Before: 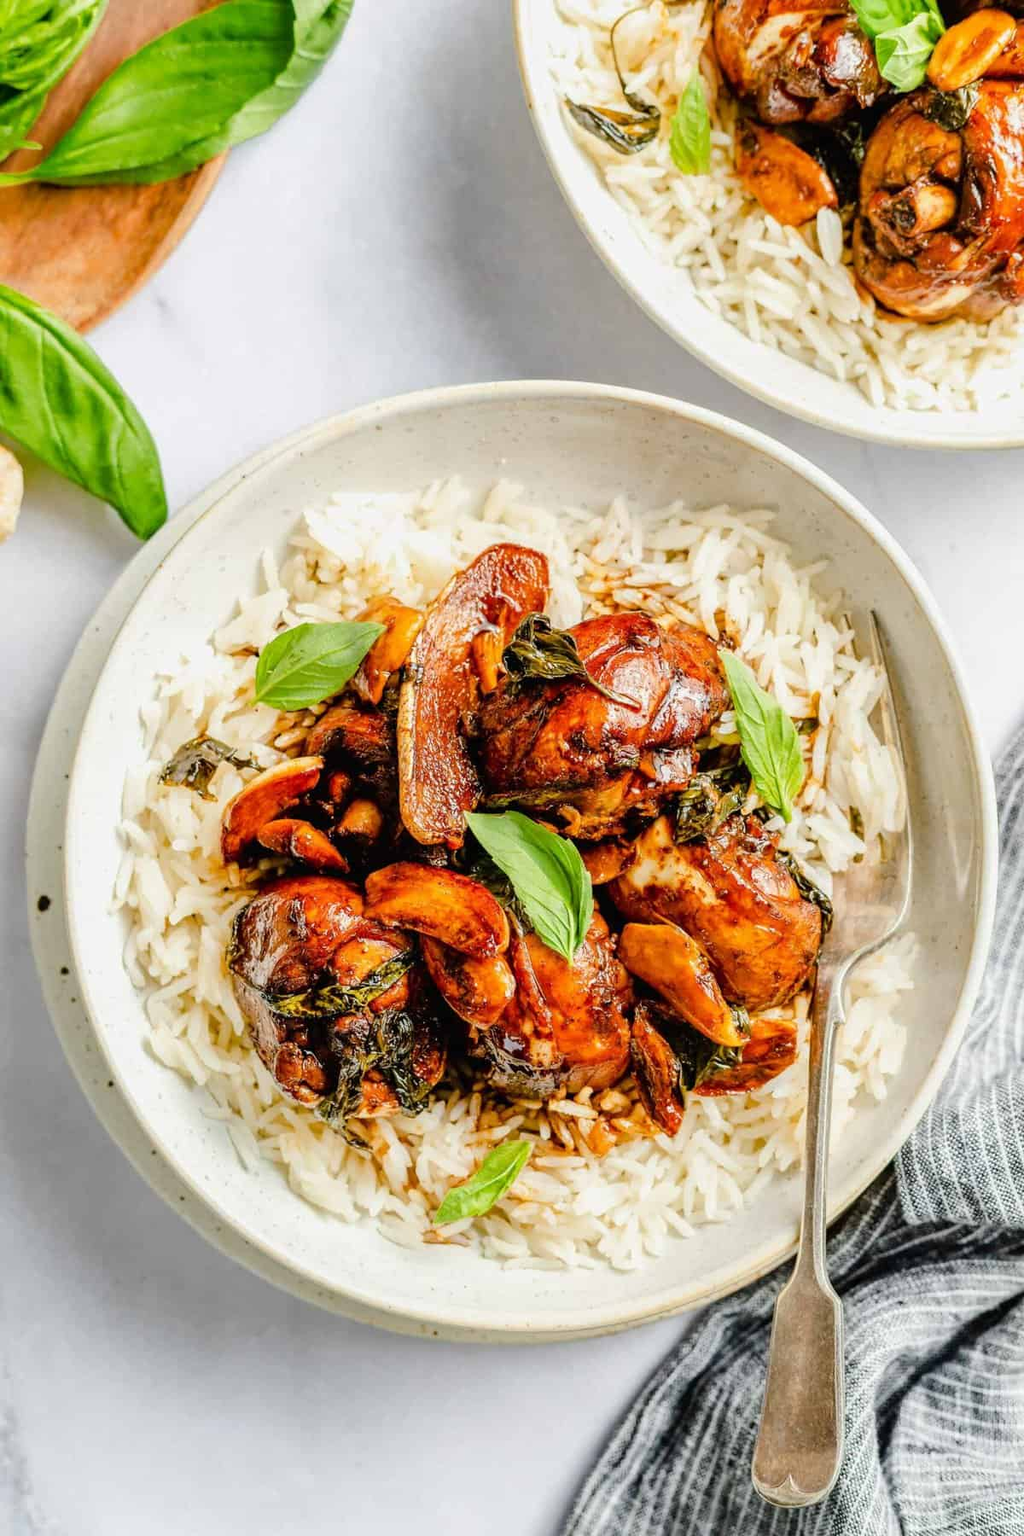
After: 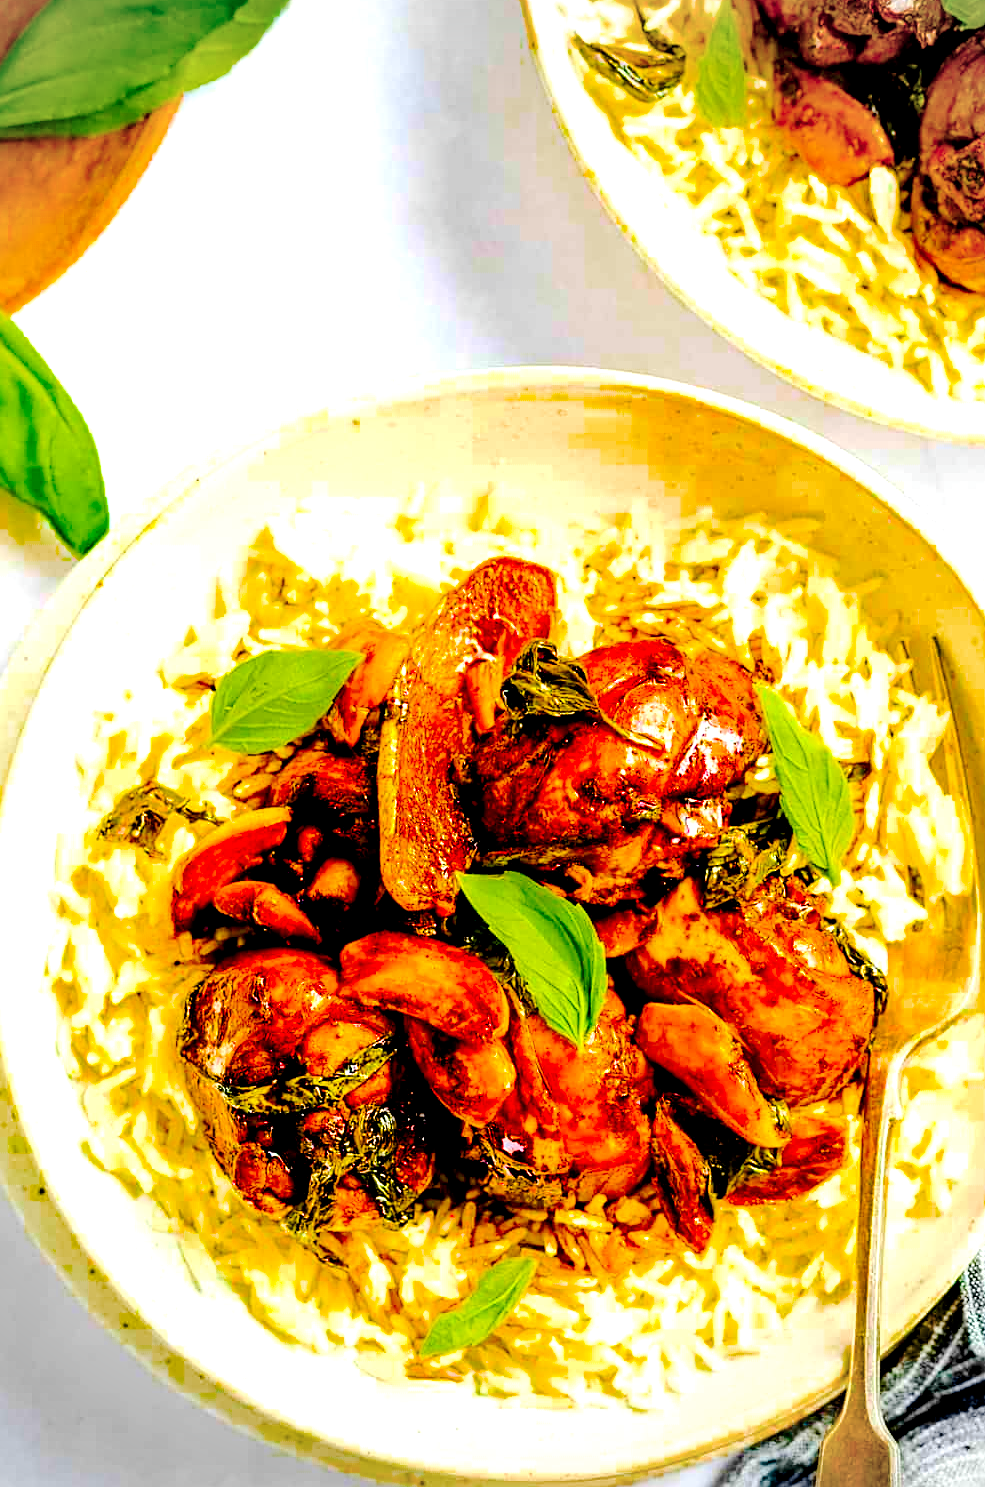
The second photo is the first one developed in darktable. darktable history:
vignetting: unbound false
exposure: black level correction 0.01, exposure 1 EV, compensate exposure bias true, compensate highlight preservation false
crop and rotate: left 7.379%, top 4.43%, right 10.515%, bottom 12.924%
color balance rgb: linear chroma grading › global chroma 24.934%, perceptual saturation grading › global saturation 65.603%, perceptual saturation grading › highlights 50.211%, perceptual saturation grading › shadows 29.512%, global vibrance 16.789%, saturation formula JzAzBz (2021)
color zones: curves: ch1 [(0, 0.525) (0.143, 0.556) (0.286, 0.52) (0.429, 0.5) (0.571, 0.5) (0.714, 0.5) (0.857, 0.503) (1, 0.525)]
color correction: highlights b* -0.043, saturation 1.14
sharpen: on, module defaults
tone curve: curves: ch0 [(0, 0) (0.037, 0.011) (0.131, 0.108) (0.279, 0.279) (0.476, 0.554) (0.617, 0.693) (0.704, 0.77) (0.813, 0.852) (0.916, 0.924) (1, 0.993)]; ch1 [(0, 0) (0.318, 0.278) (0.444, 0.427) (0.493, 0.492) (0.508, 0.502) (0.534, 0.531) (0.562, 0.571) (0.626, 0.667) (0.746, 0.764) (1, 1)]; ch2 [(0, 0) (0.316, 0.292) (0.381, 0.37) (0.423, 0.448) (0.476, 0.492) (0.502, 0.498) (0.522, 0.518) (0.533, 0.532) (0.586, 0.631) (0.634, 0.663) (0.7, 0.7) (0.861, 0.808) (1, 0.951)], preserve colors none
